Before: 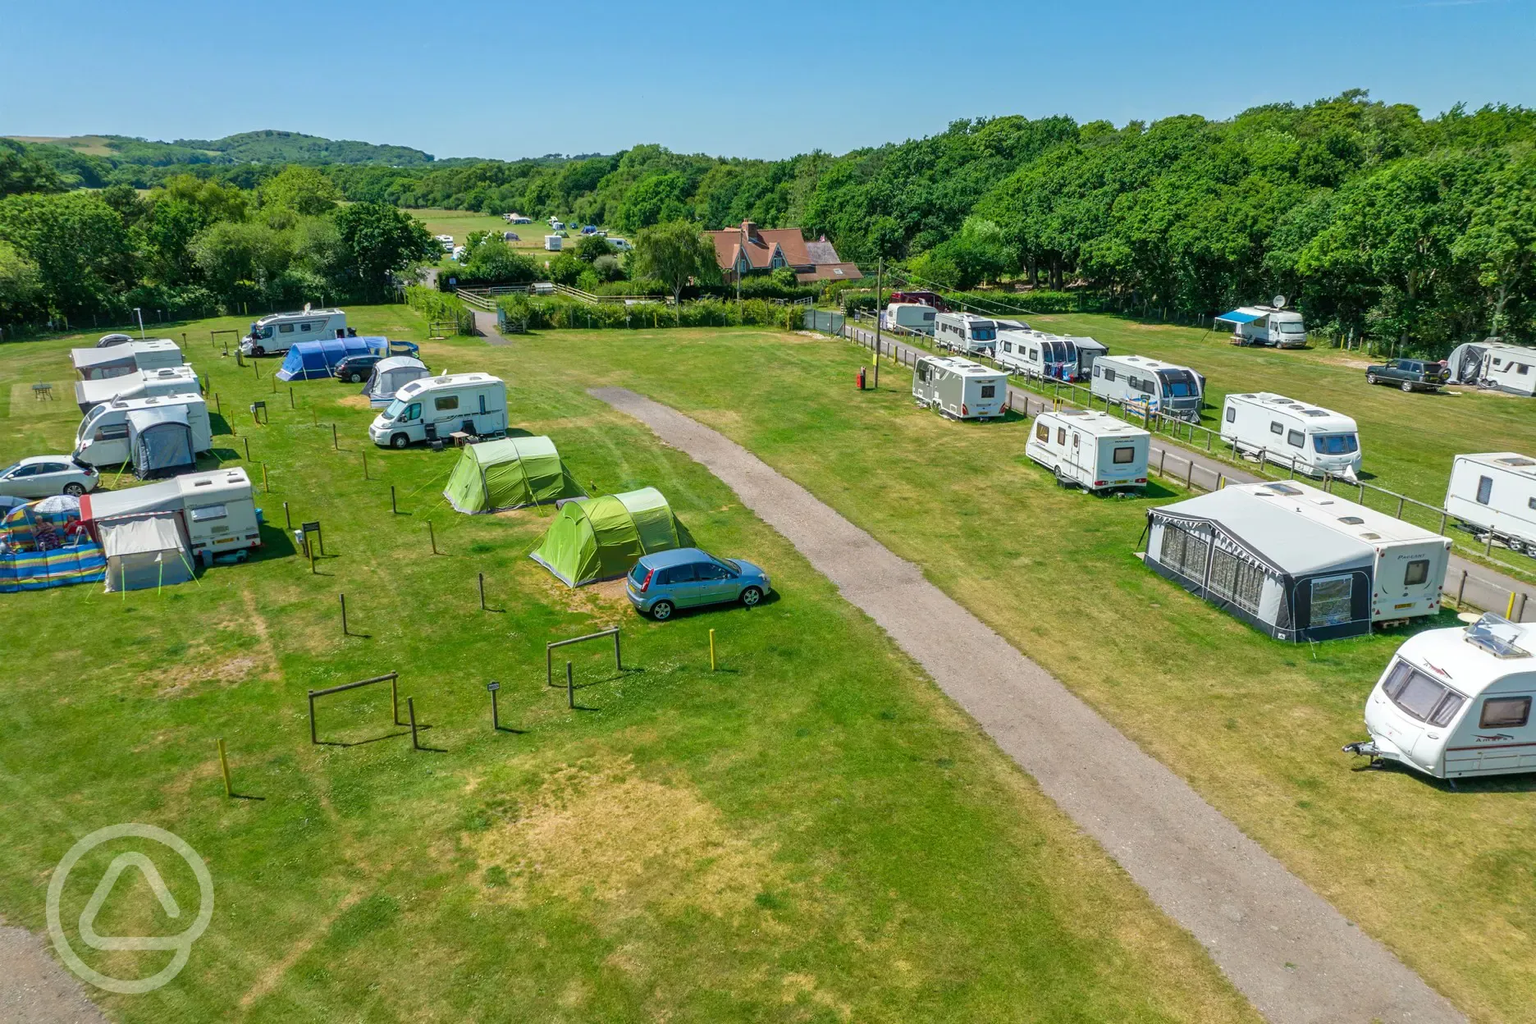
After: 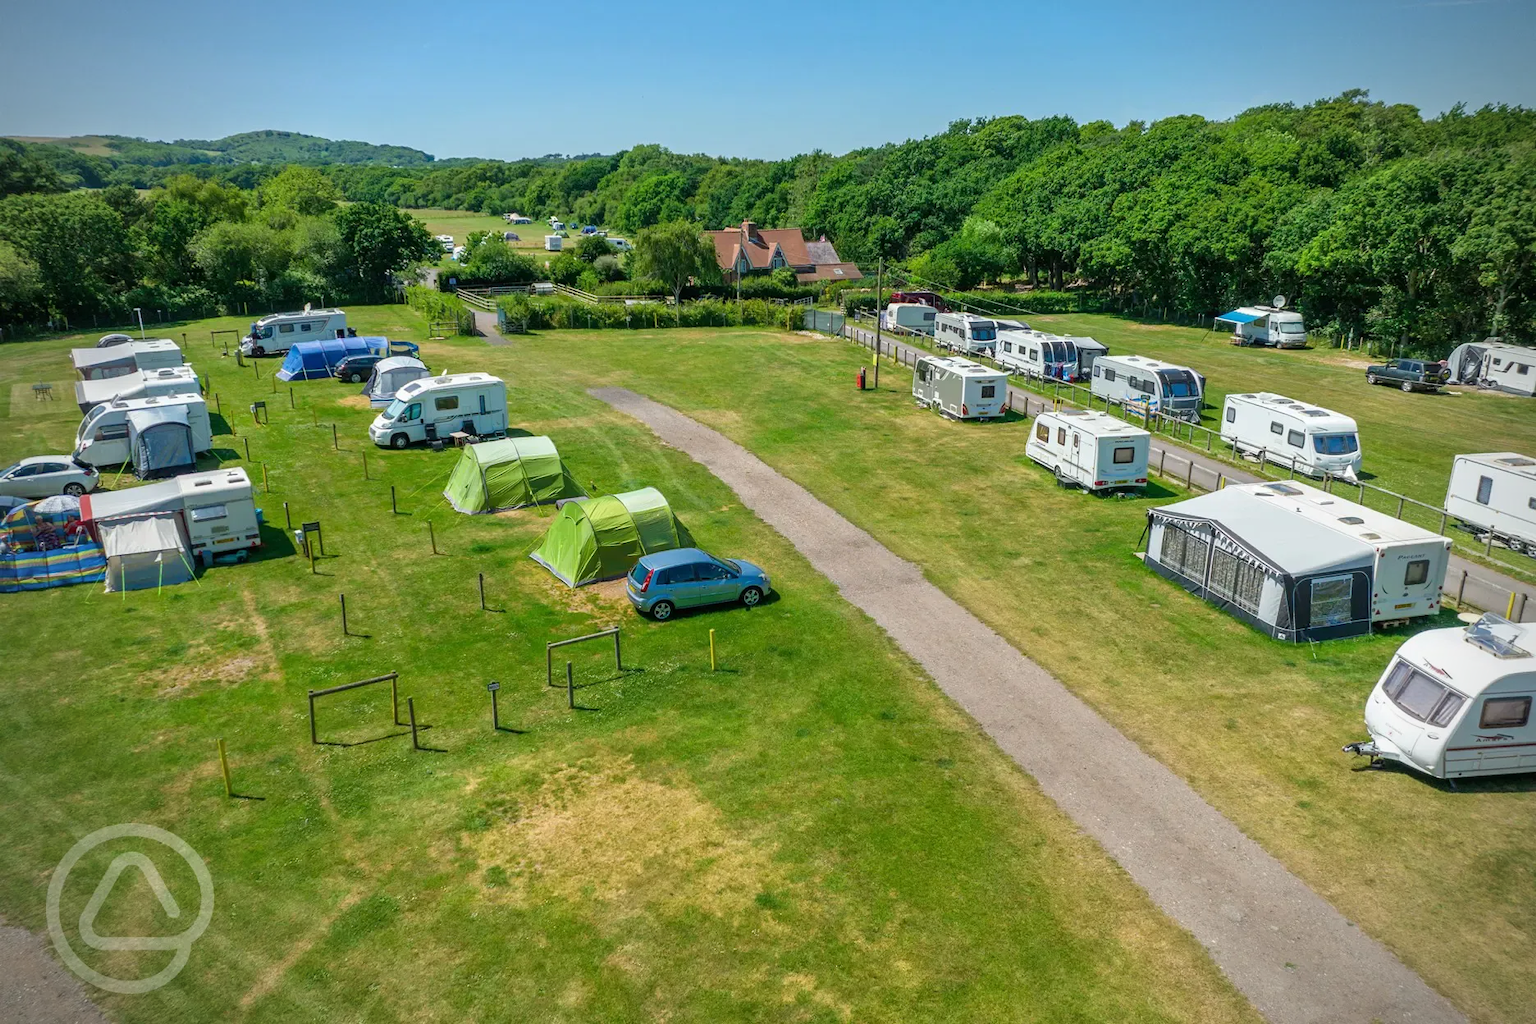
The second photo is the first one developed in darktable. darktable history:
vignetting: brightness -0.576, saturation -0.259, width/height ratio 1.091
